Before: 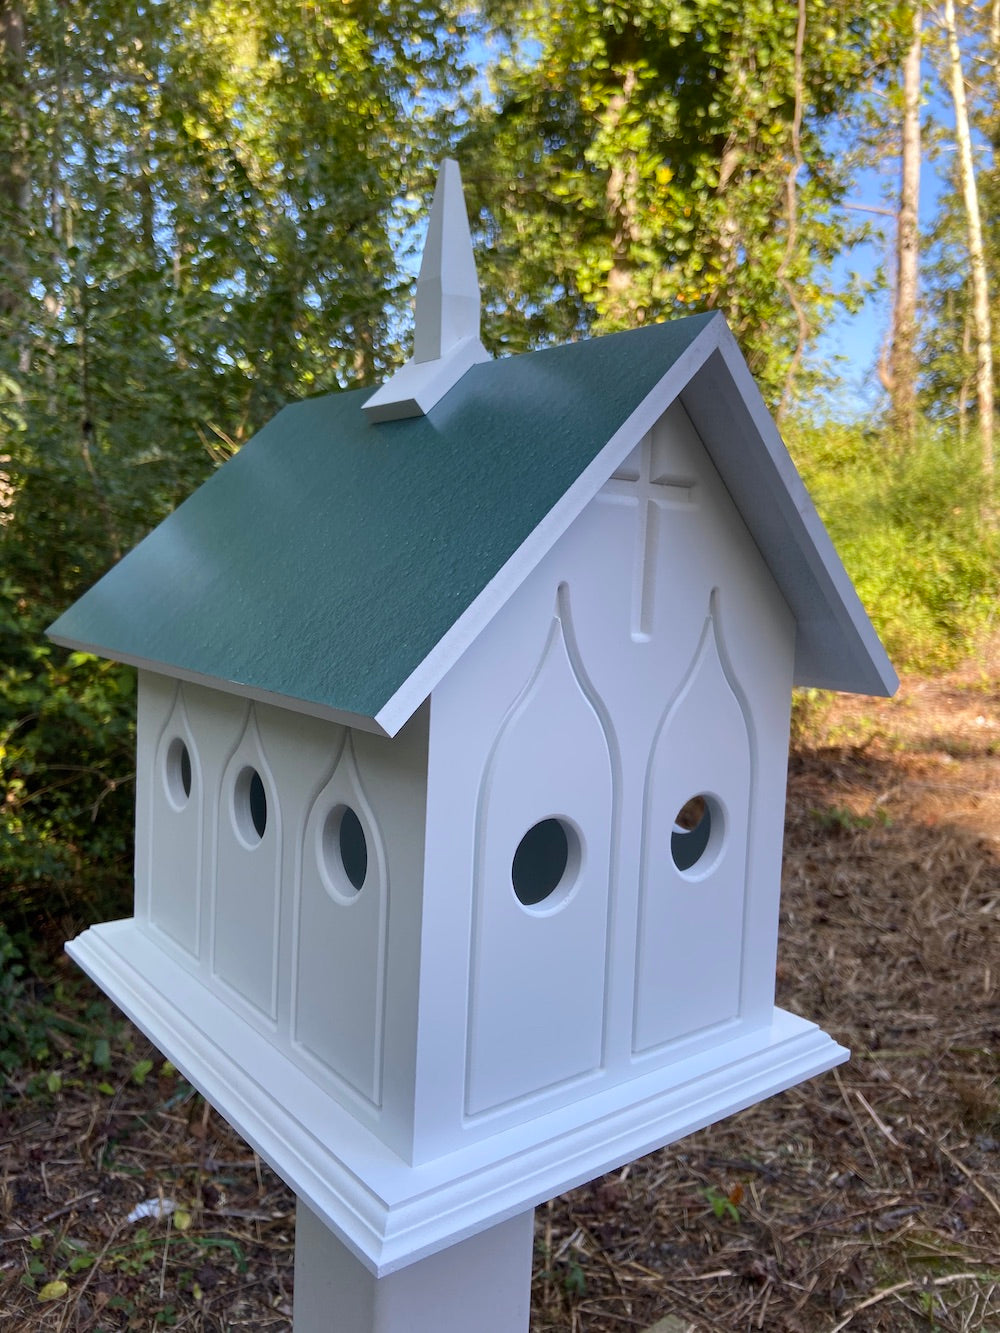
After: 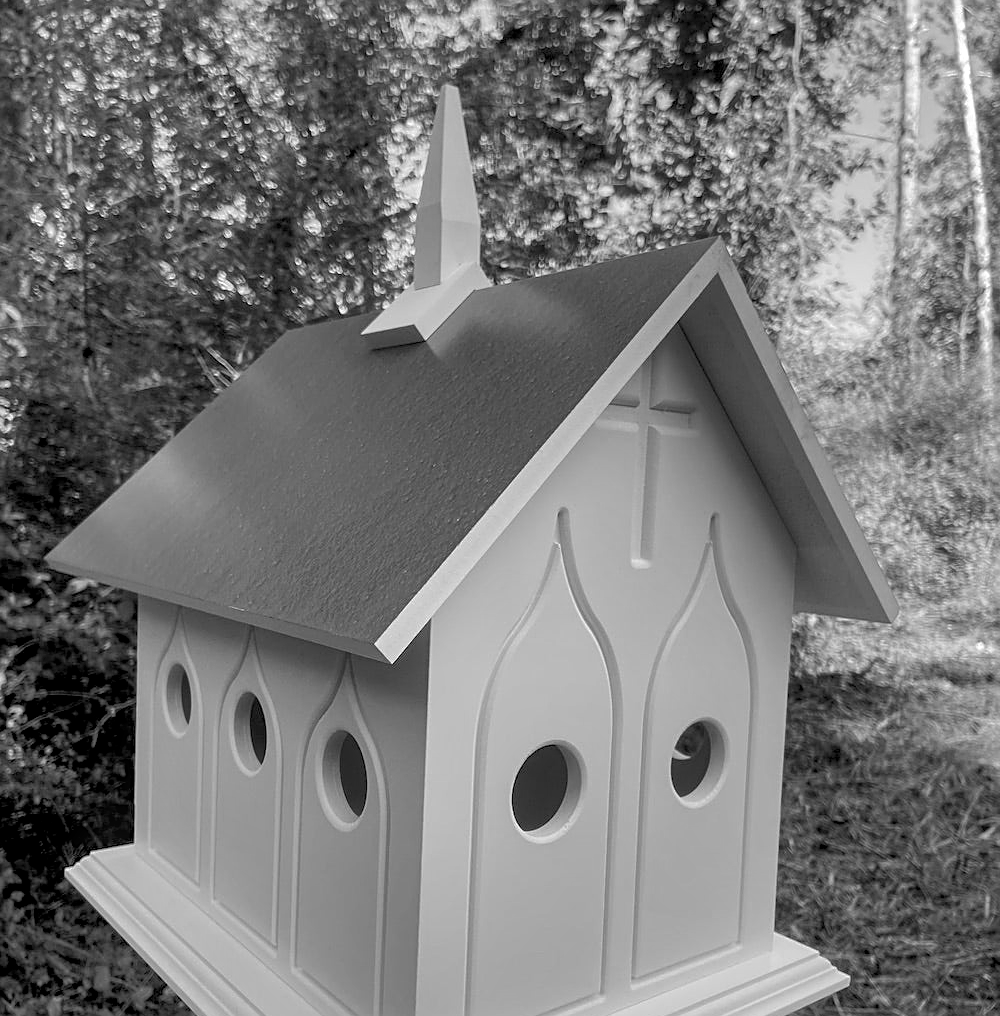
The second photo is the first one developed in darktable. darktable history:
sharpen: on, module defaults
local contrast: on, module defaults
exposure: black level correction 0.007, compensate highlight preservation false
shadows and highlights: on, module defaults
crop: top 5.585%, bottom 18.181%
color calibration: output gray [0.267, 0.423, 0.267, 0], gray › normalize channels true, x 0.353, y 0.368, temperature 4718.19 K, gamut compression 0.021
haze removal: strength -0.095, compatibility mode true, adaptive false
